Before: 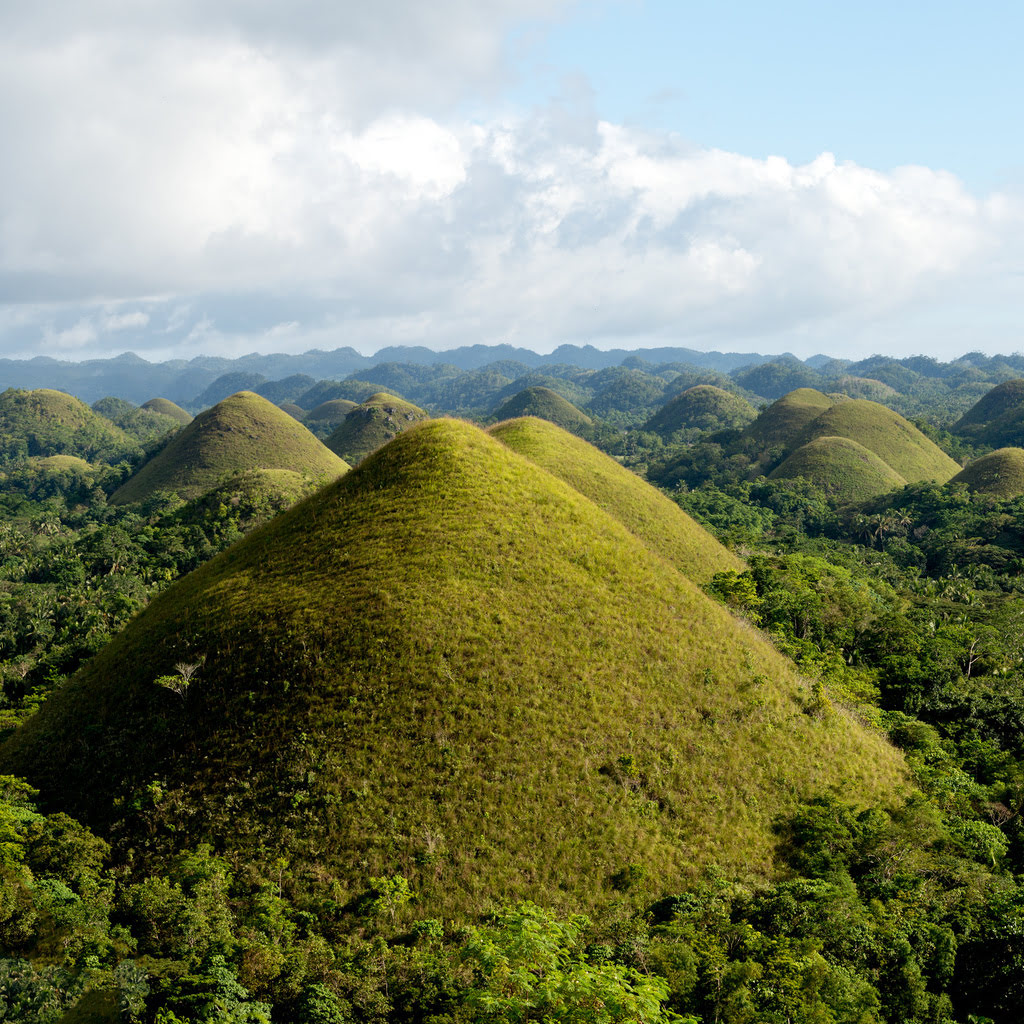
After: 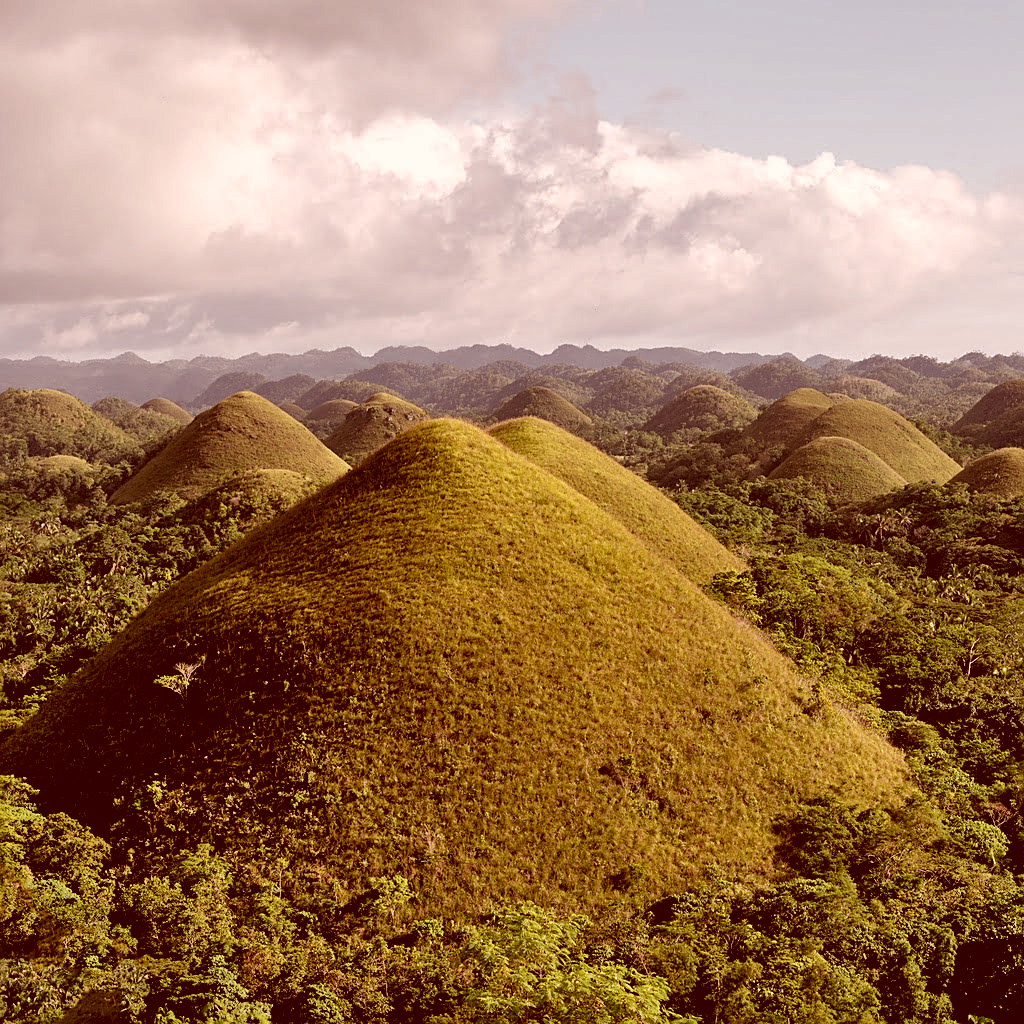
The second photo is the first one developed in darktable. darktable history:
shadows and highlights: soften with gaussian
color correction: highlights a* 9.29, highlights b* 8.67, shadows a* 39.32, shadows b* 39.29, saturation 0.766
sharpen: on, module defaults
exposure: compensate highlight preservation false
